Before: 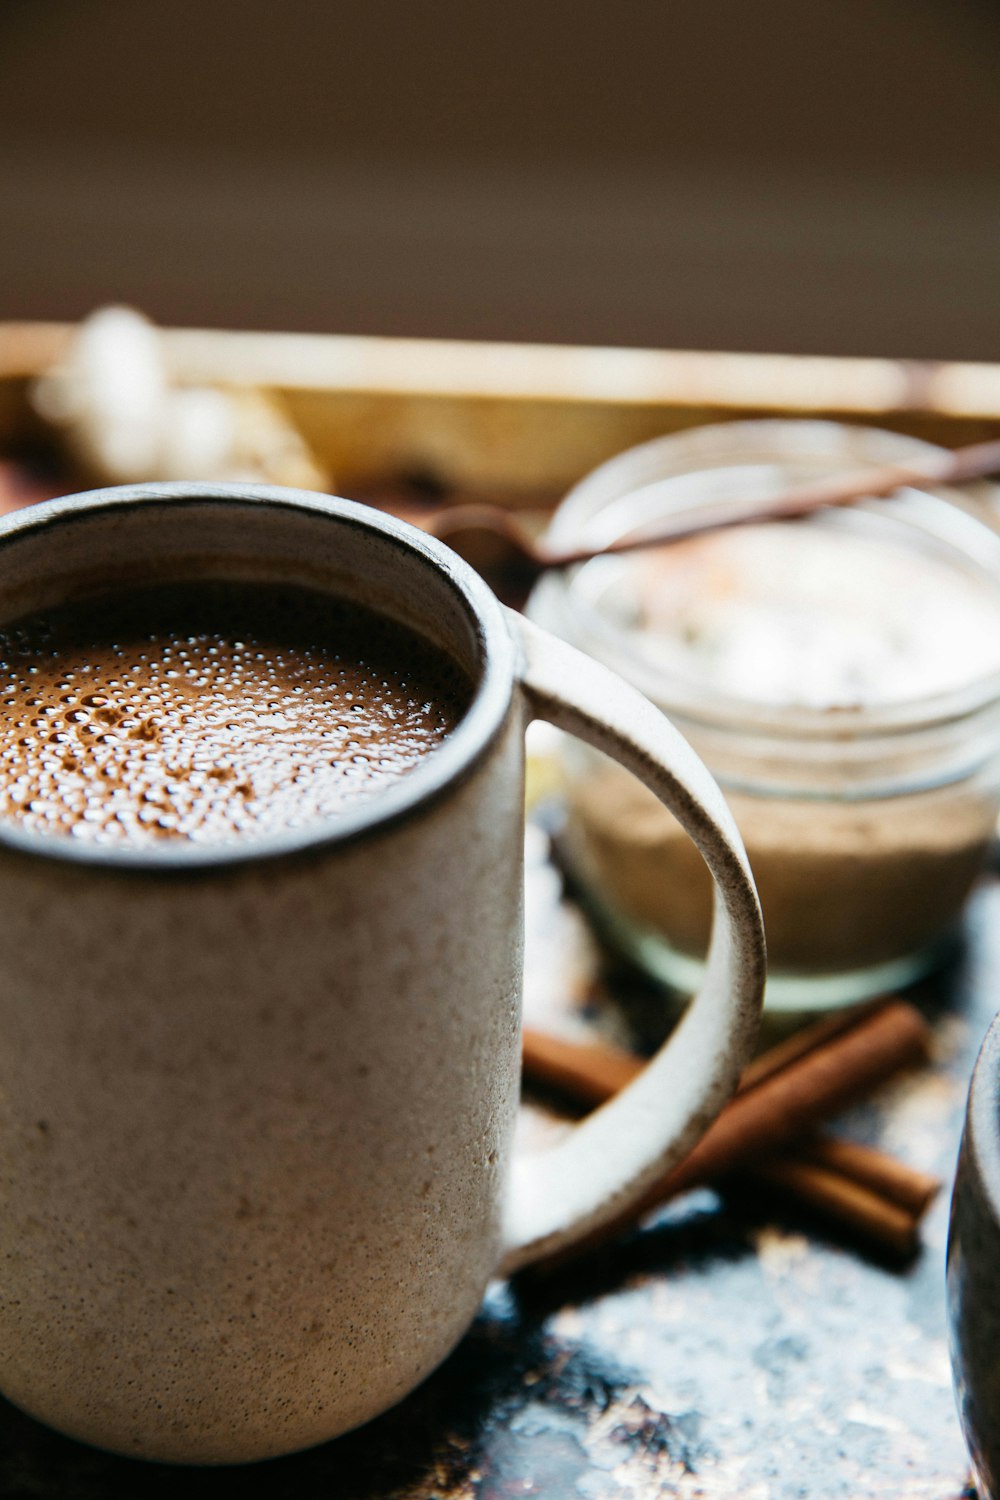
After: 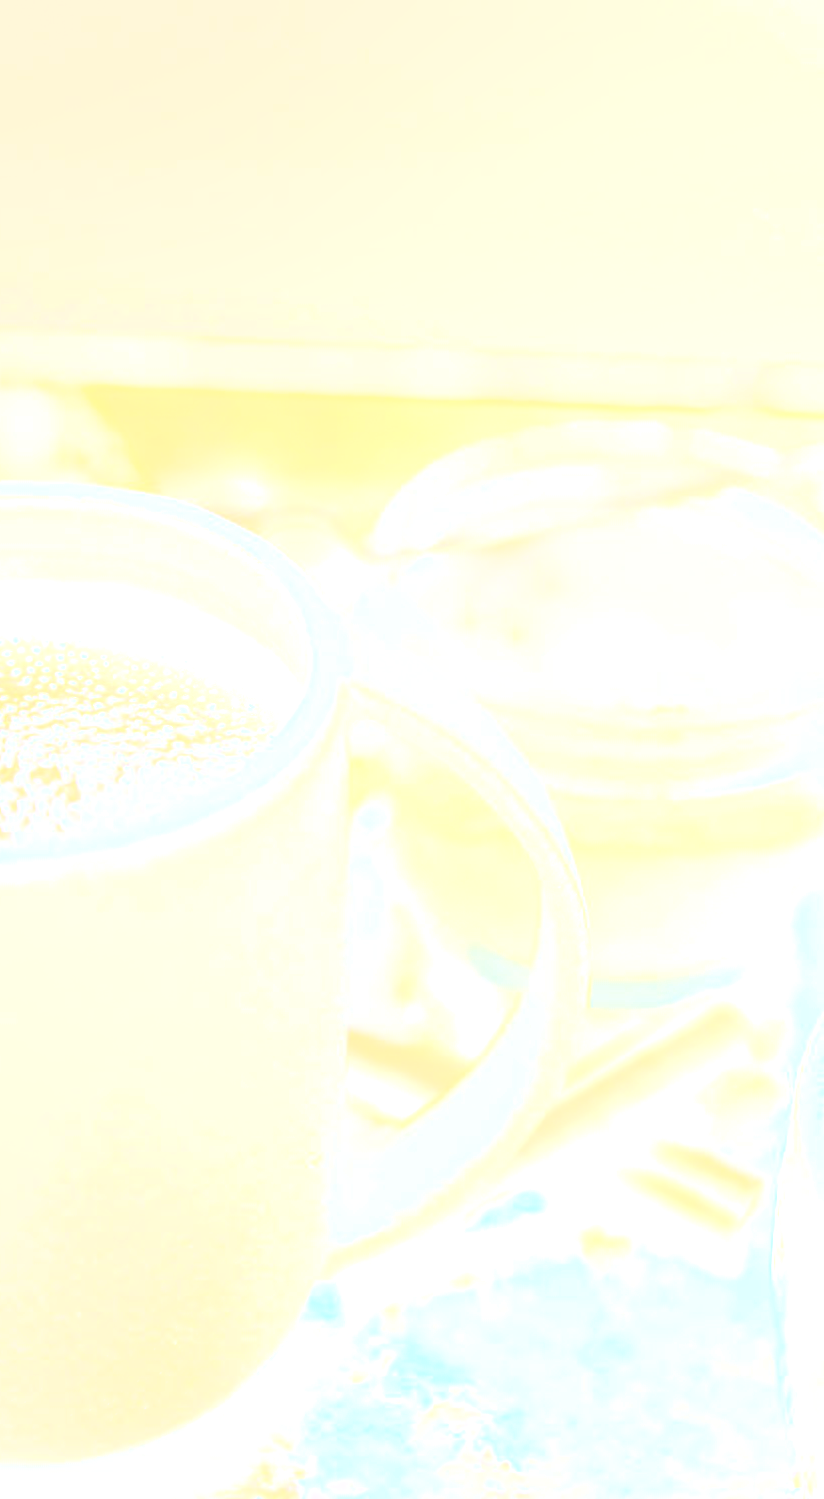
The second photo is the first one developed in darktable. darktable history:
crop: left 17.582%, bottom 0.031%
bloom: size 85%, threshold 5%, strength 85%
contrast brightness saturation: brightness 0.28
velvia: strength 45%
vignetting: fall-off start 100%, brightness 0.05, saturation 0
